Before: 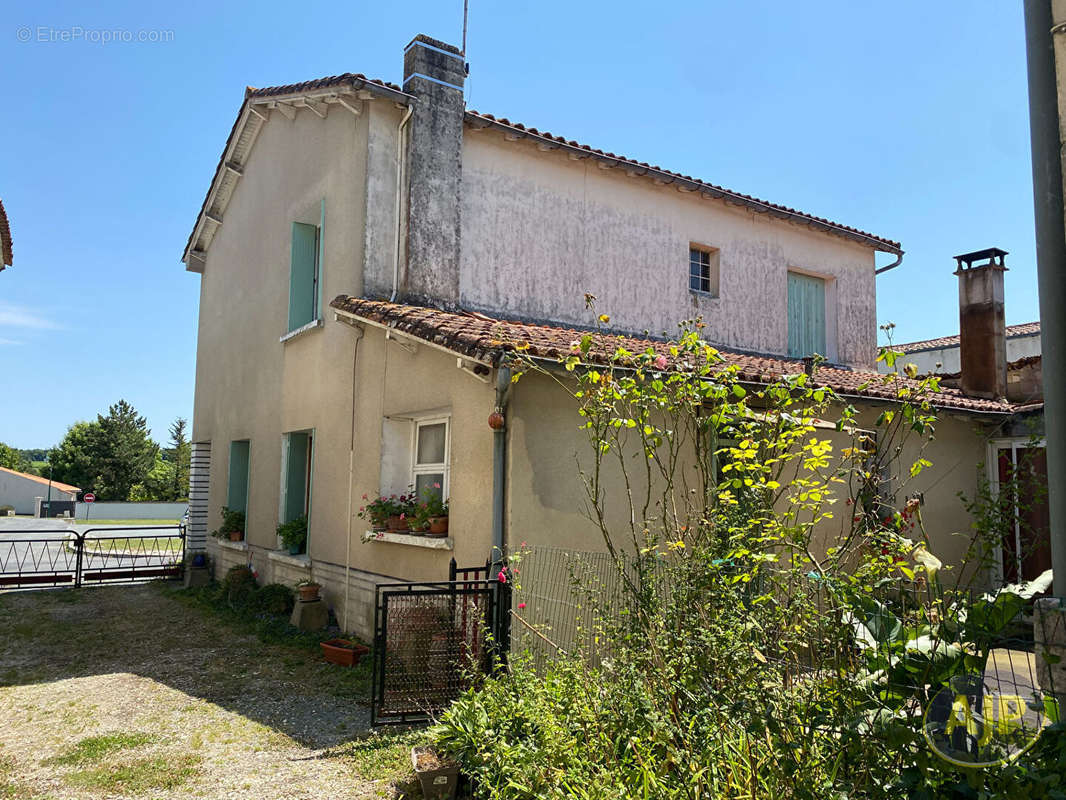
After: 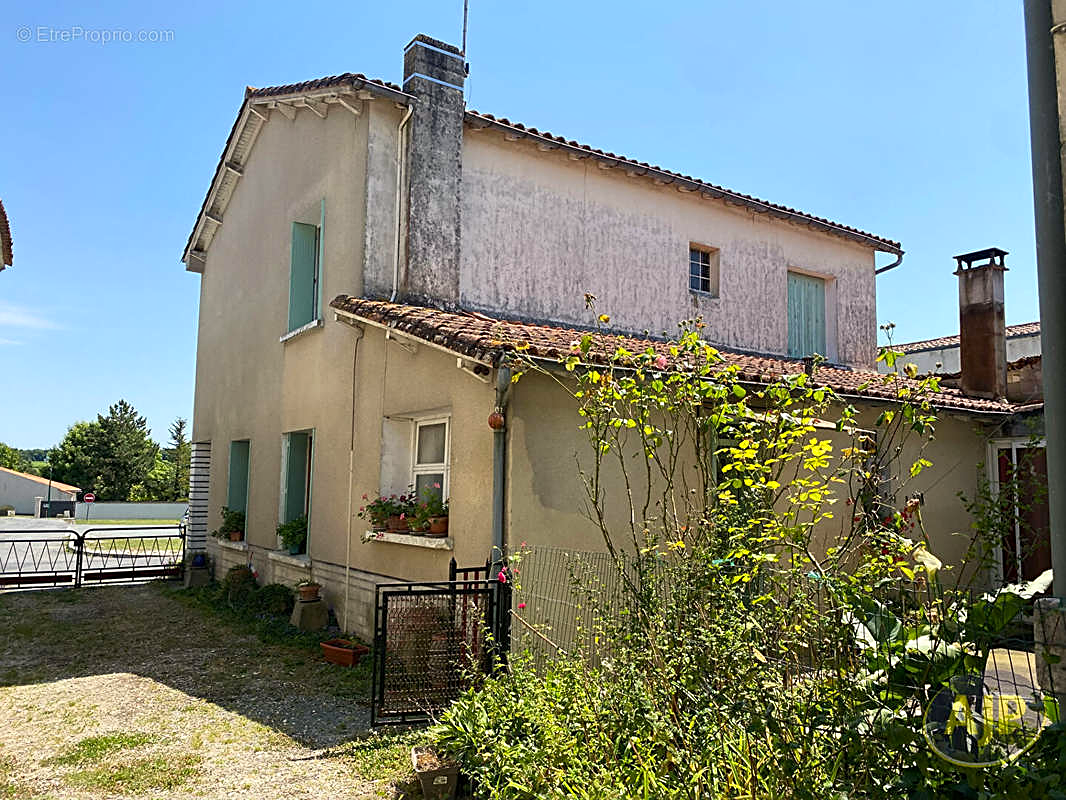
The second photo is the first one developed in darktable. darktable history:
shadows and highlights: shadows 0.046, highlights 41.61
color correction: highlights a* 0.892, highlights b* 2.79, saturation 1.09
sharpen: on, module defaults
